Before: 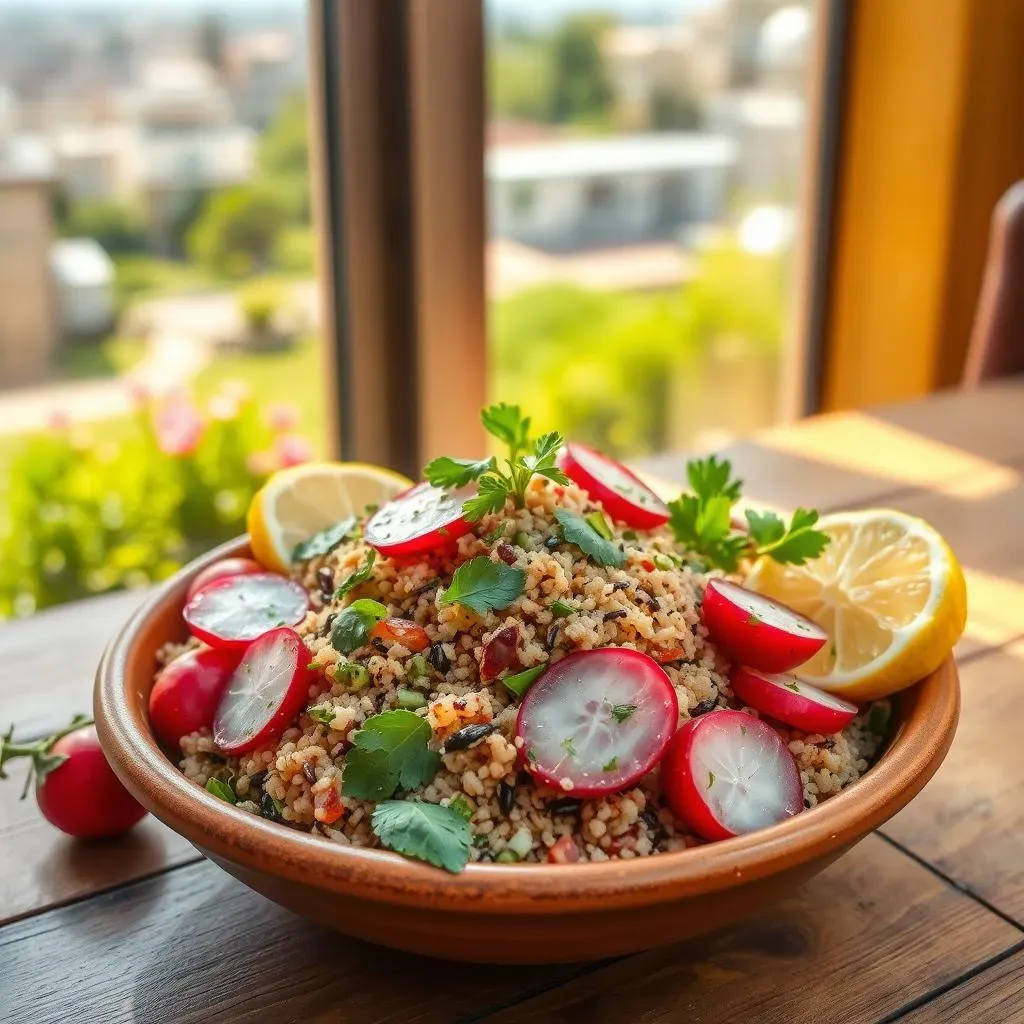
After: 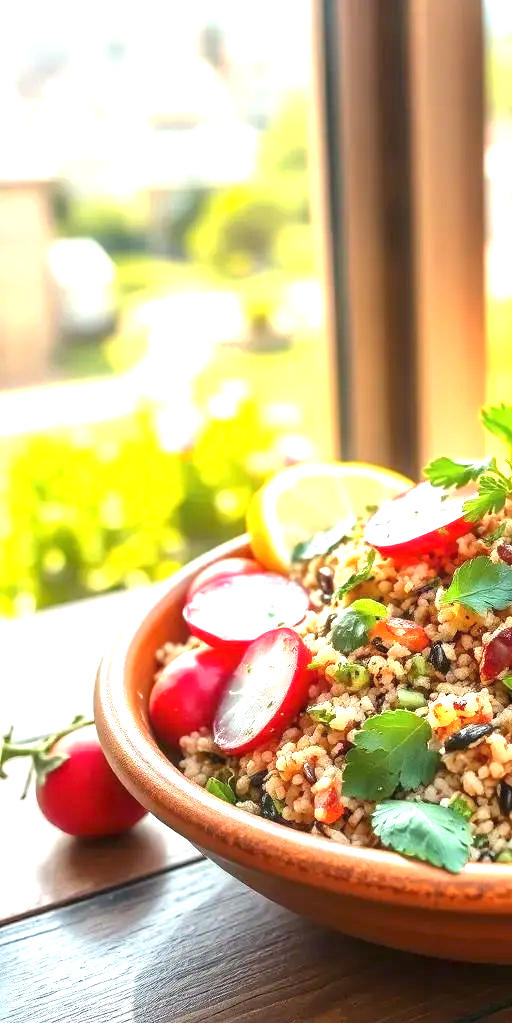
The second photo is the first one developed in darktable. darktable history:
exposure: black level correction 0, exposure 1.391 EV, compensate exposure bias true, compensate highlight preservation false
crop and rotate: left 0.049%, top 0%, right 49.889%
